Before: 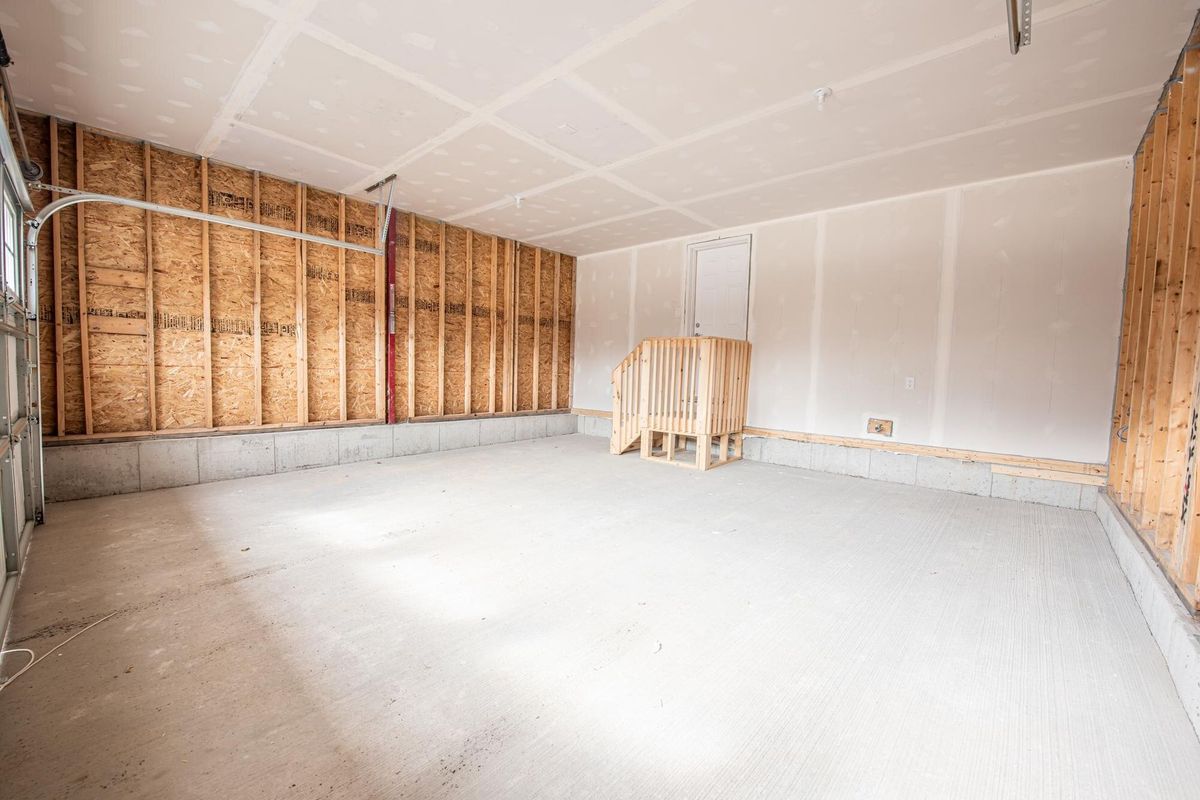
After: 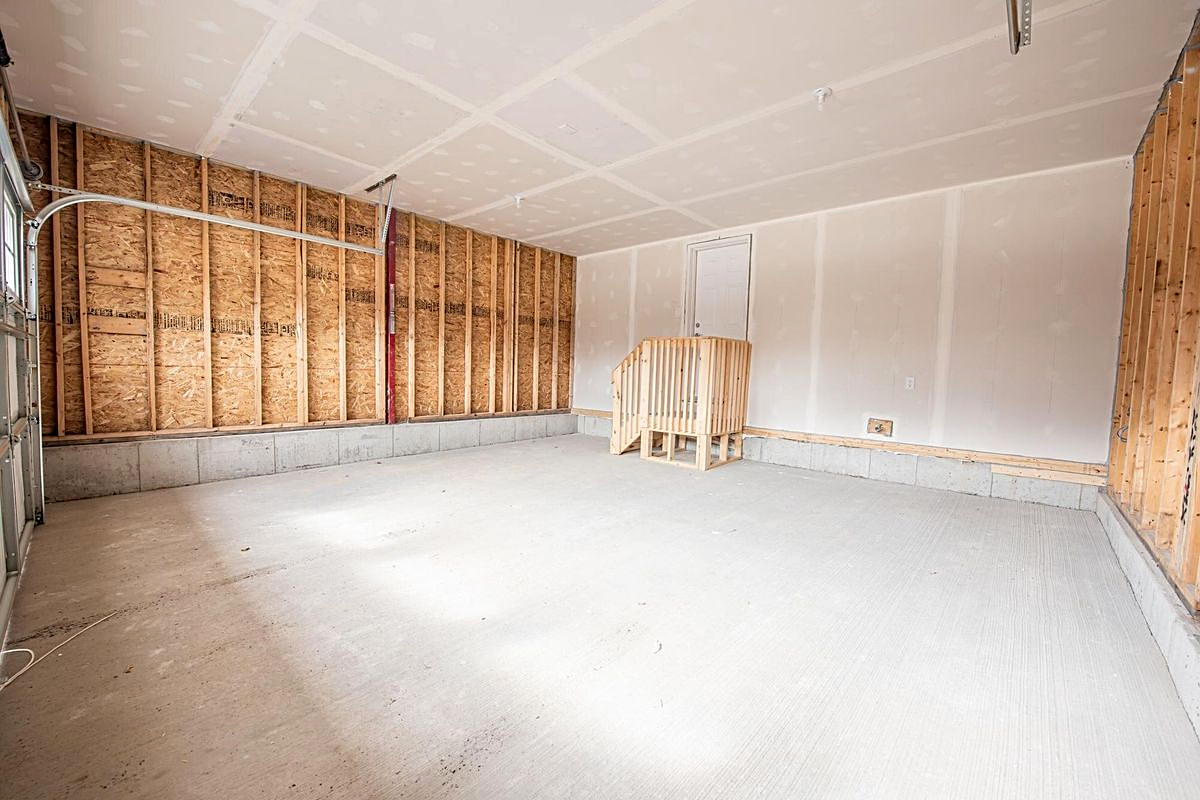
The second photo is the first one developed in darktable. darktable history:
sharpen: on, module defaults
haze removal: strength 0.12, distance 0.25, compatibility mode true, adaptive false
